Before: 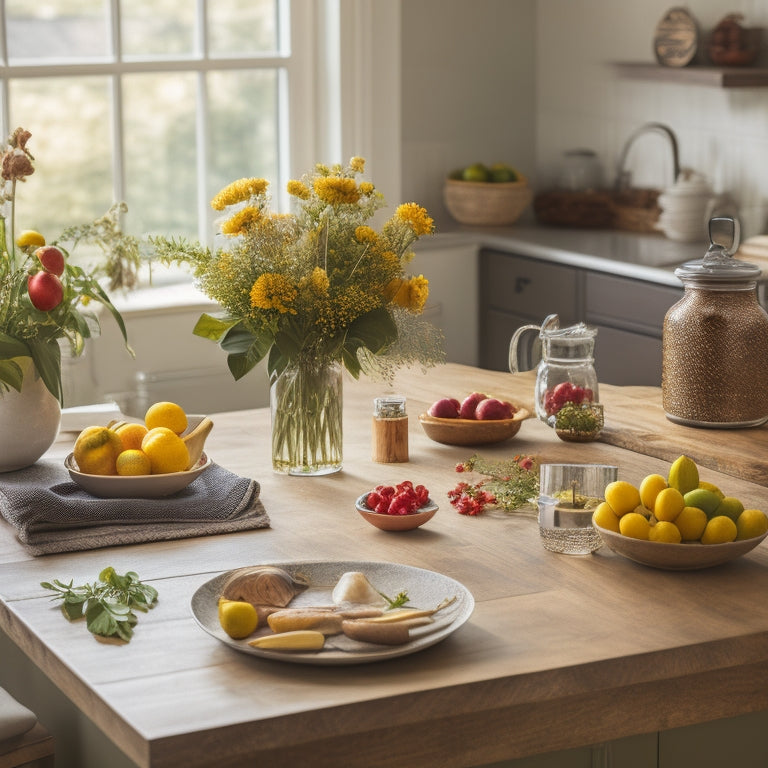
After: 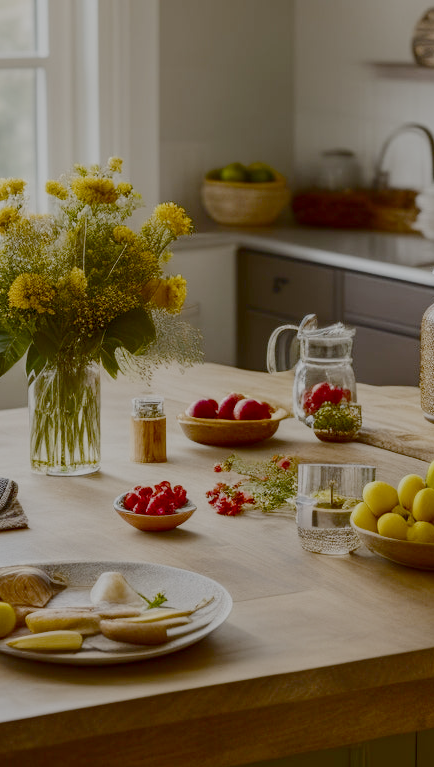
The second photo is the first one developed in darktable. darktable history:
crop: left 31.569%, top 0.01%, right 11.893%
contrast brightness saturation: contrast 0.119, brightness -0.124, saturation 0.196
color balance rgb: perceptual saturation grading › global saturation 20%, perceptual saturation grading › highlights -25.409%, perceptual saturation grading › shadows 49.813%, perceptual brilliance grading › global brilliance 15.576%, perceptual brilliance grading › shadows -34.219%, global vibrance 20%
filmic rgb: black relative exposure -7.96 EV, white relative exposure 8.03 EV, target black luminance 0%, hardness 2.43, latitude 76.17%, contrast 0.567, shadows ↔ highlights balance 0.003%, add noise in highlights 0.001, preserve chrominance no, color science v3 (2019), use custom middle-gray values true, contrast in highlights soft
tone equalizer: -8 EV -0.413 EV, -7 EV -0.388 EV, -6 EV -0.356 EV, -5 EV -0.241 EV, -3 EV 0.247 EV, -2 EV 0.313 EV, -1 EV 0.383 EV, +0 EV 0.404 EV, edges refinement/feathering 500, mask exposure compensation -1.57 EV, preserve details no
